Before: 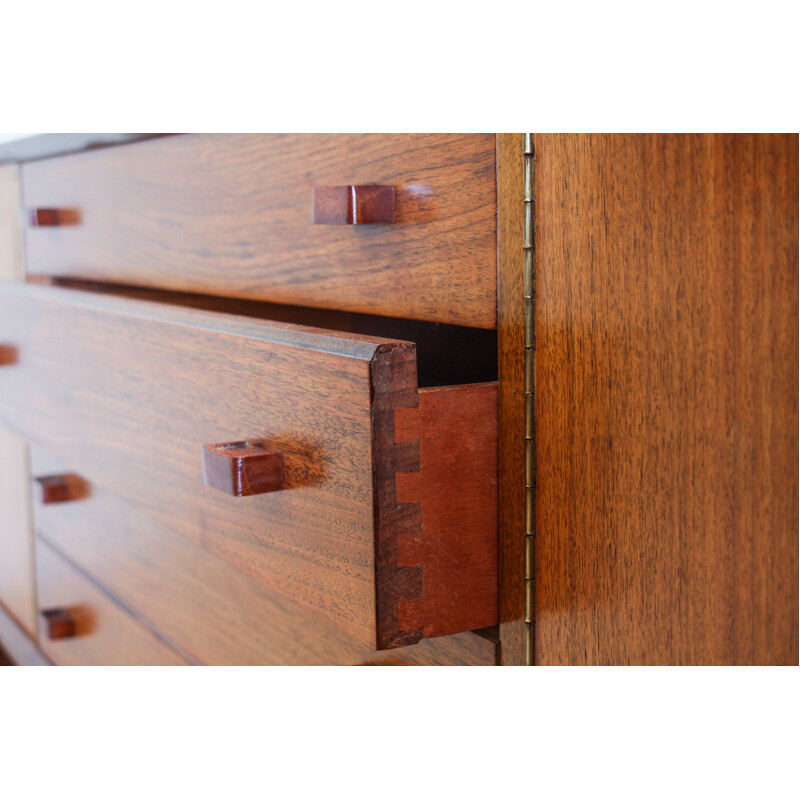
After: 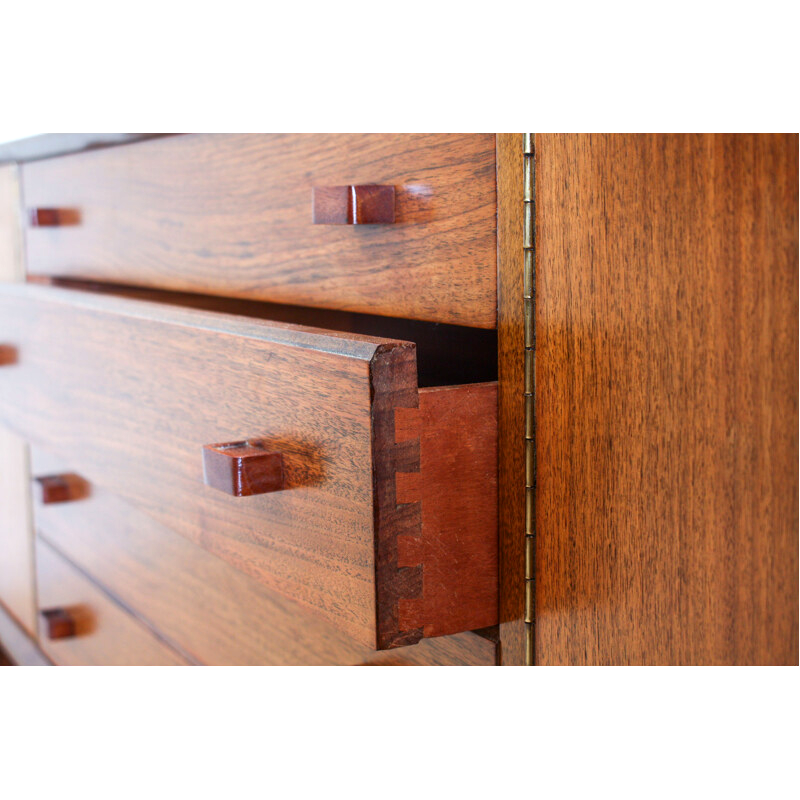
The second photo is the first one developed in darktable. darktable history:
local contrast: mode bilateral grid, contrast 20, coarseness 50, detail 119%, midtone range 0.2
exposure: exposure 0.297 EV, compensate highlight preservation false
